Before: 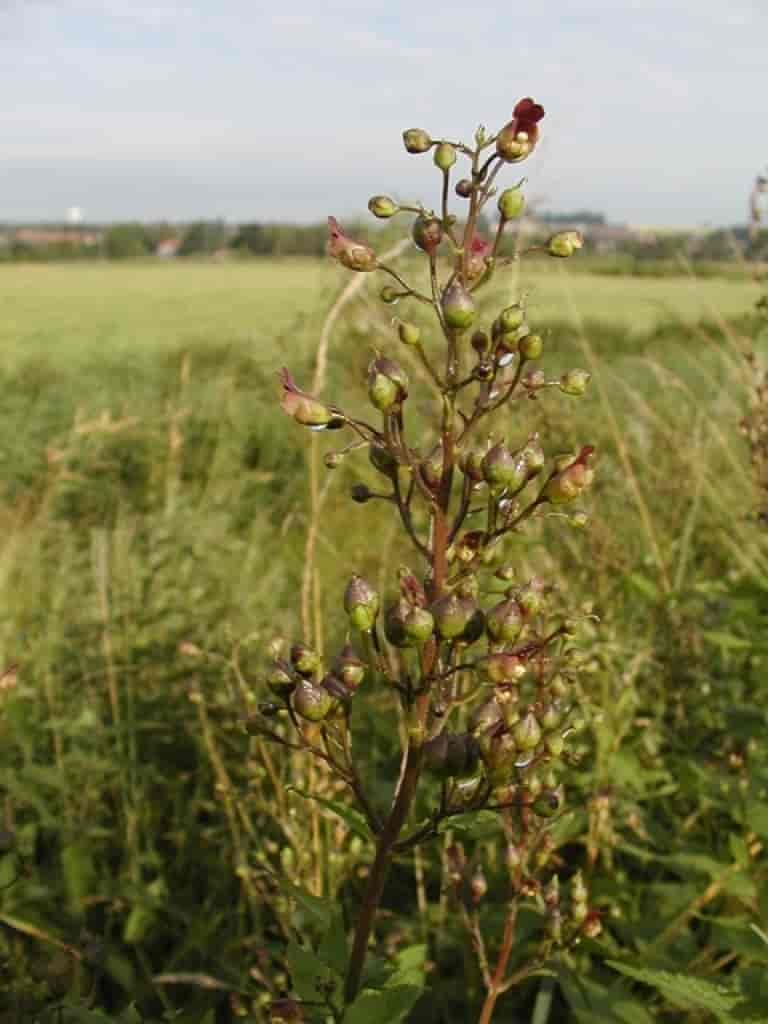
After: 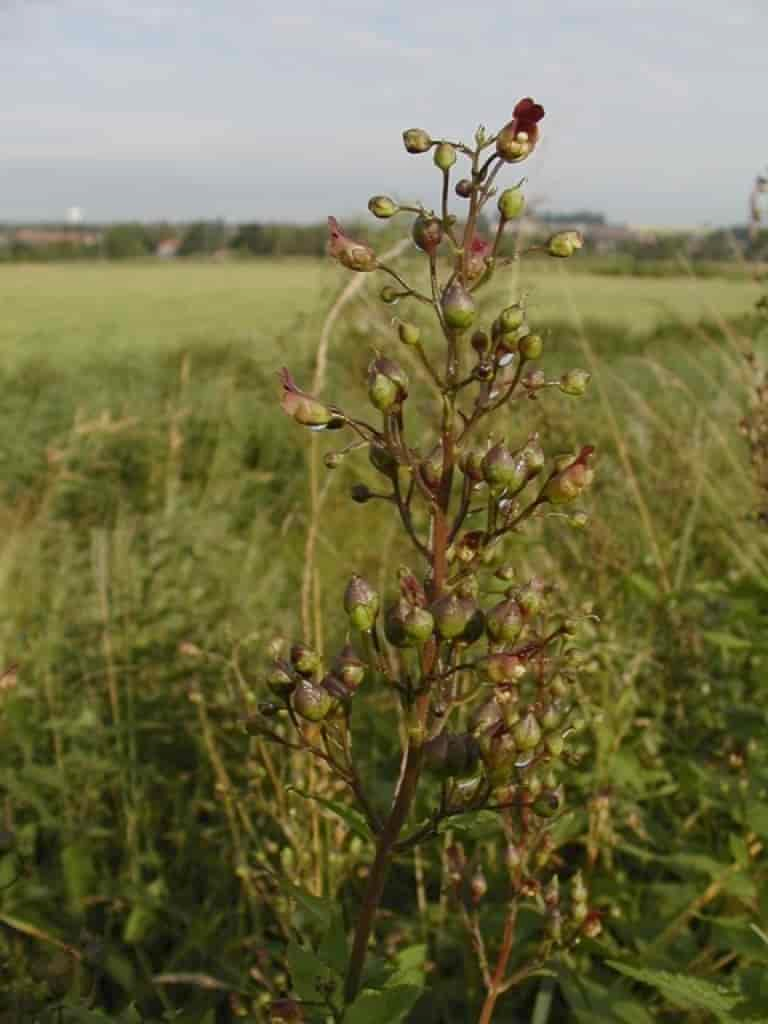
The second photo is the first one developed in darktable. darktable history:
tone equalizer: -8 EV 0.251 EV, -7 EV 0.401 EV, -6 EV 0.432 EV, -5 EV 0.244 EV, -3 EV -0.279 EV, -2 EV -0.388 EV, -1 EV -0.429 EV, +0 EV -0.256 EV
